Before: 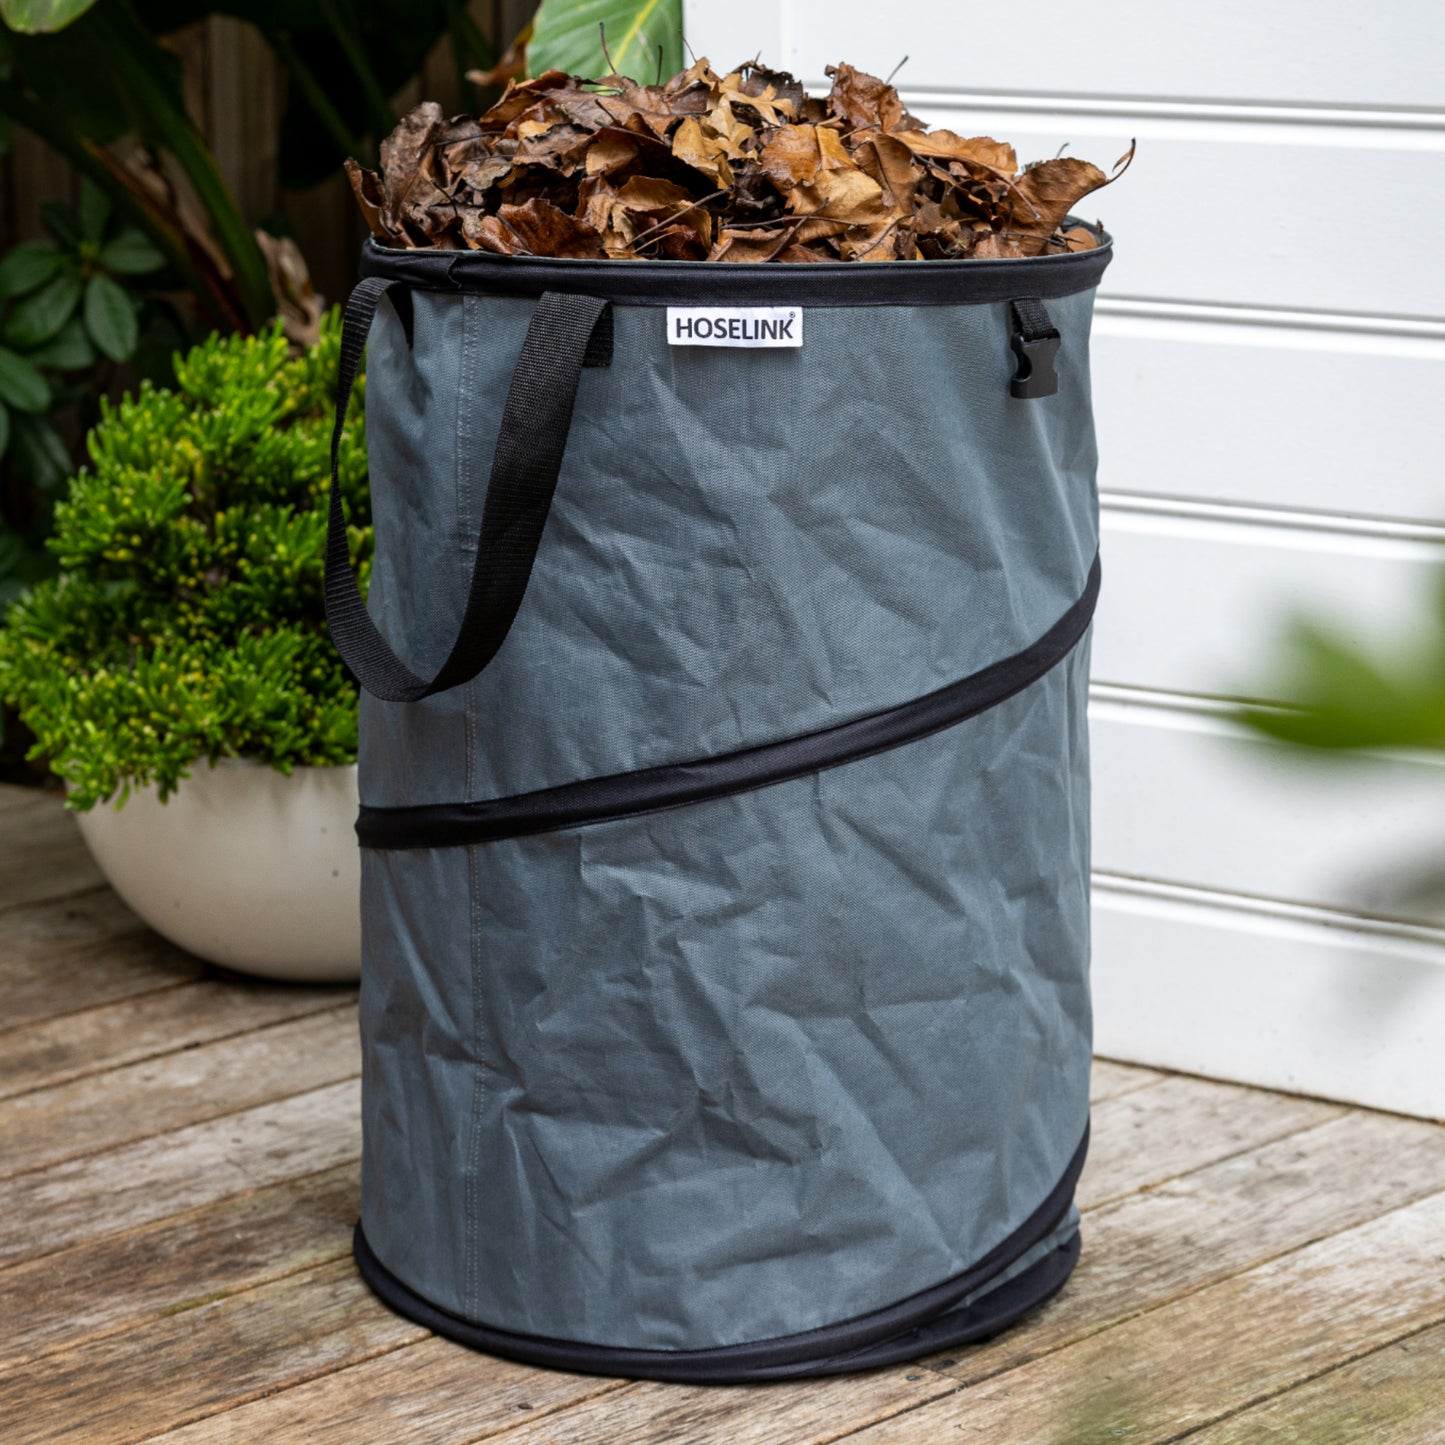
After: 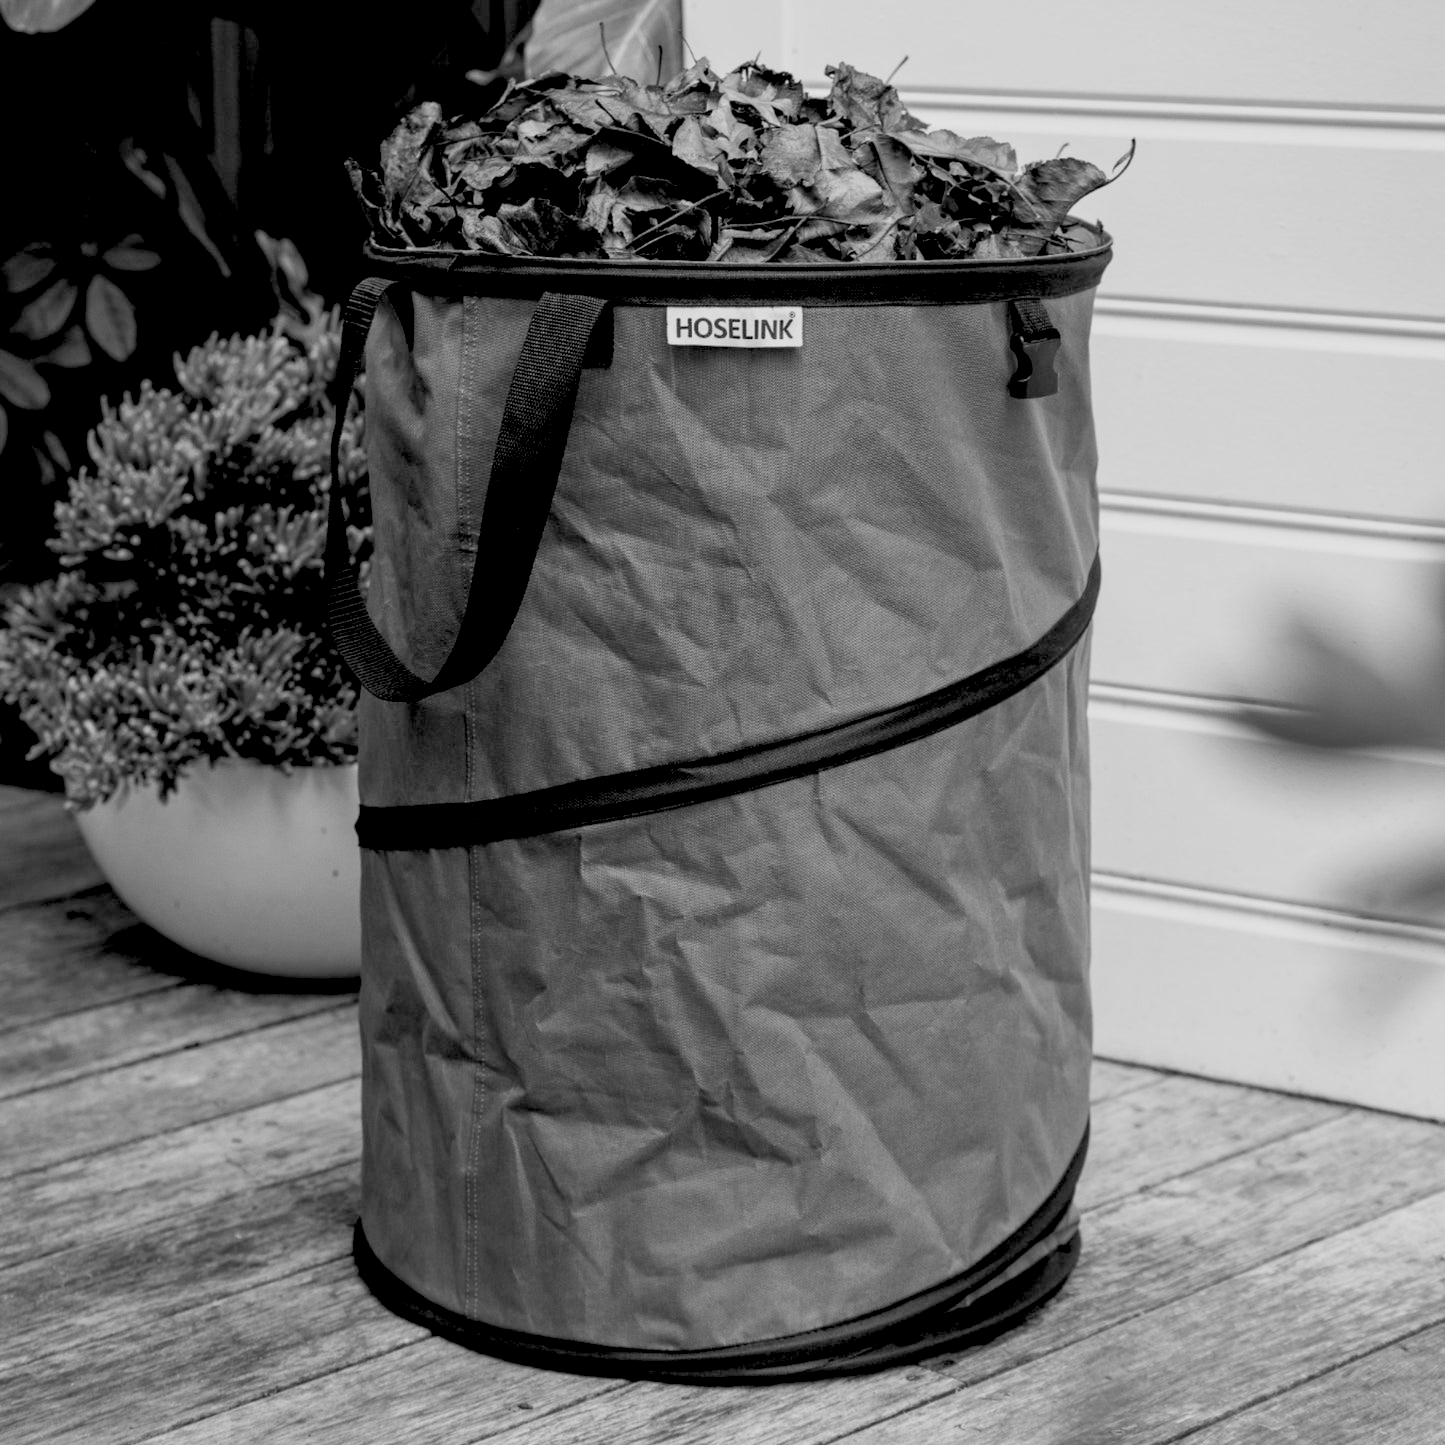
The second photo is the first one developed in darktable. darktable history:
color balance rgb: shadows lift › chroma 1%, shadows lift › hue 113°, highlights gain › chroma 0.2%, highlights gain › hue 333°, perceptual saturation grading › global saturation 20%, perceptual saturation grading › highlights -50%, perceptual saturation grading › shadows 25%, contrast -20%
local contrast: highlights 100%, shadows 100%, detail 120%, midtone range 0.2
rgb levels: levels [[0.029, 0.461, 0.922], [0, 0.5, 1], [0, 0.5, 1]]
monochrome: a 32, b 64, size 2.3
